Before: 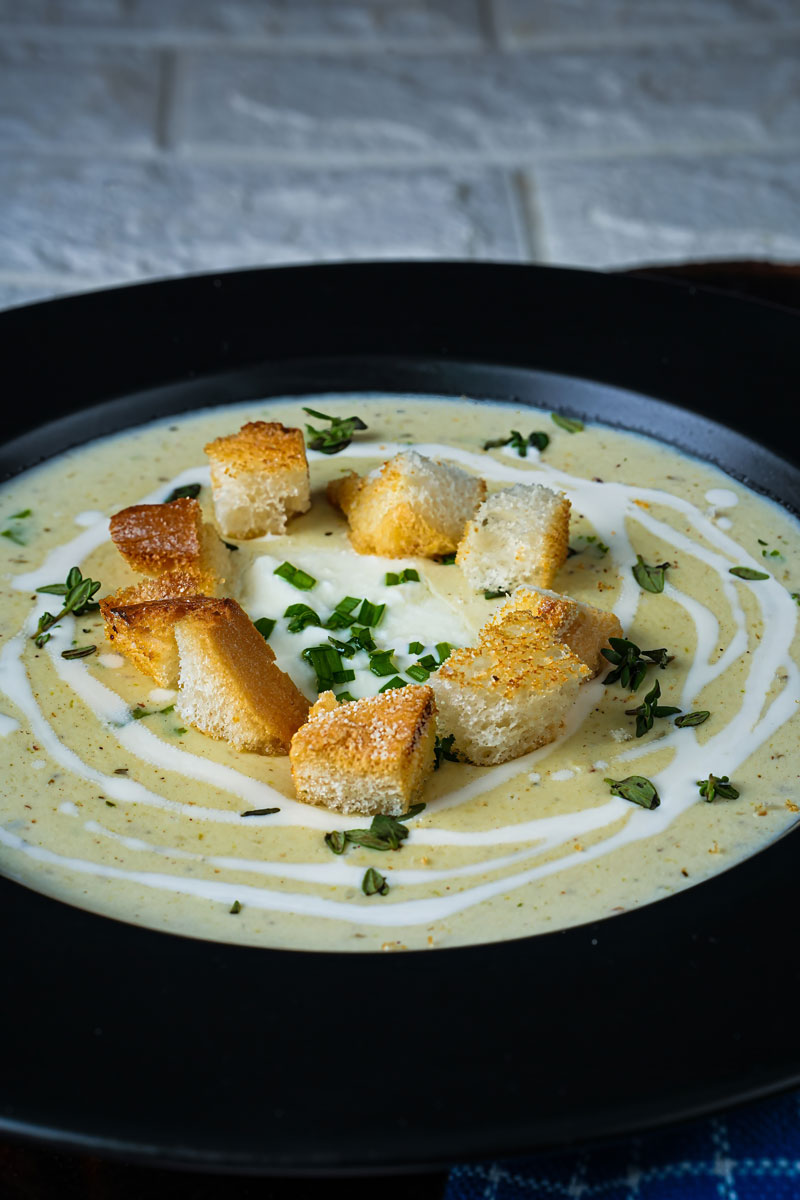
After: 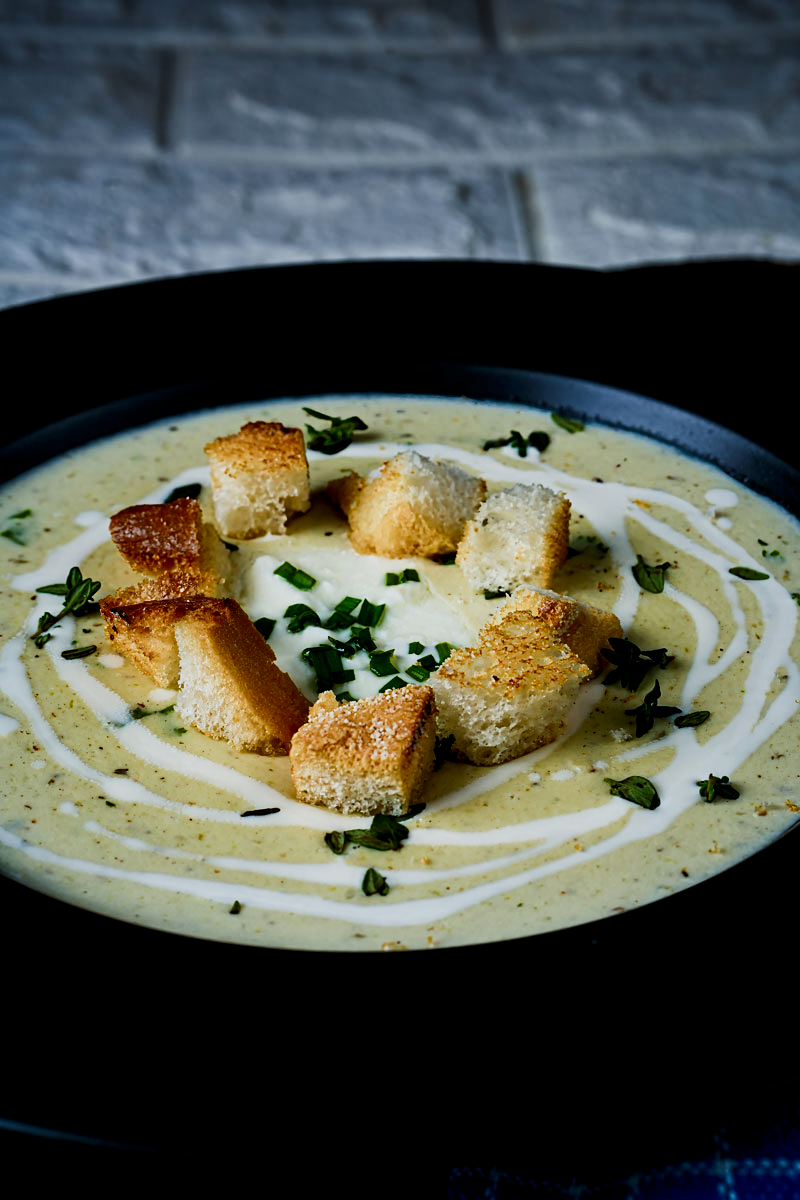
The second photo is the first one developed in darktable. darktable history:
filmic rgb: black relative exposure -8 EV, white relative exposure 4.03 EV, threshold 5.99 EV, hardness 4.17, contrast 1.36, color science v4 (2020), contrast in shadows soft, contrast in highlights soft, enable highlight reconstruction true
contrast brightness saturation: contrast 0.103, brightness -0.261, saturation 0.135
